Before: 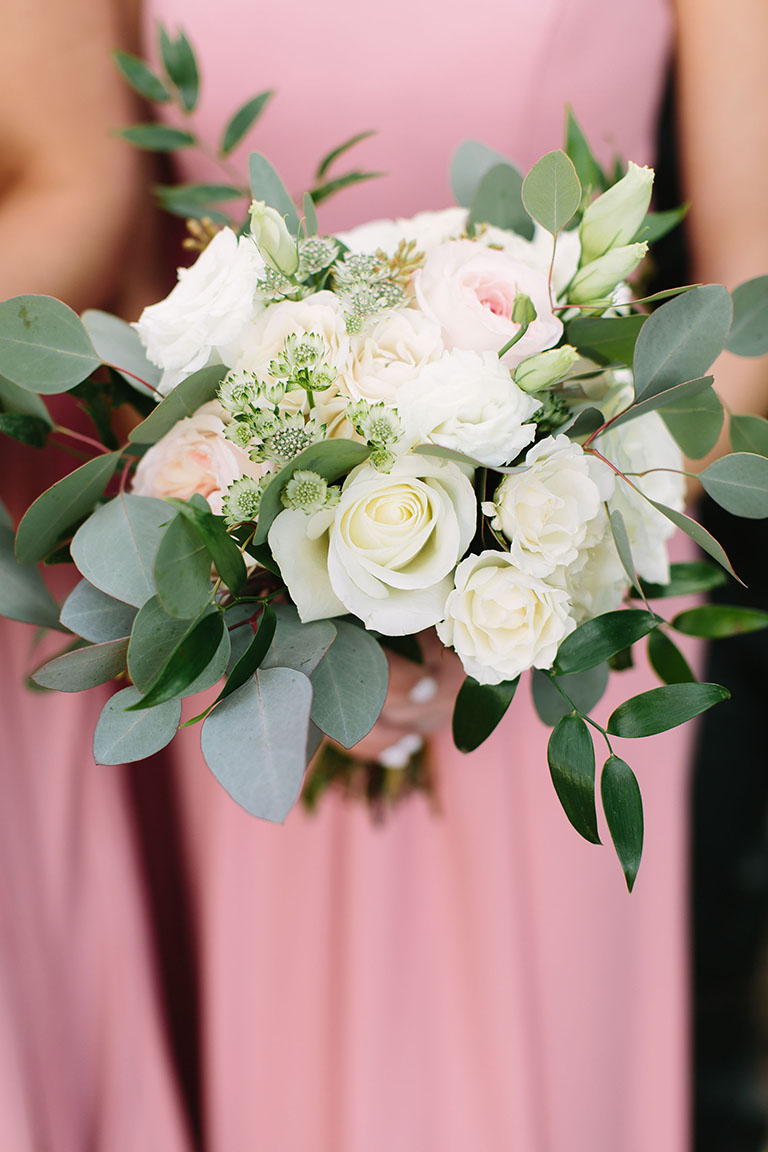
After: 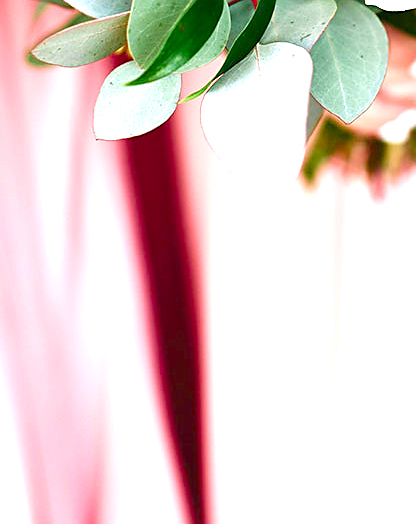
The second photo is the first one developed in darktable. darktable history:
exposure: black level correction 0.001, exposure 1.735 EV, compensate exposure bias true, compensate highlight preservation false
crop and rotate: top 54.333%, right 45.725%, bottom 0.179%
sharpen: radius 1.872, amount 0.41, threshold 1.639
color balance rgb: highlights gain › chroma 0.12%, highlights gain › hue 332.27°, perceptual saturation grading › global saturation 20%, perceptual saturation grading › highlights -50.119%, perceptual saturation grading › shadows 30.33%, global vibrance 20%
contrast brightness saturation: contrast 0.036, saturation 0.164
velvia: strength 29.75%
